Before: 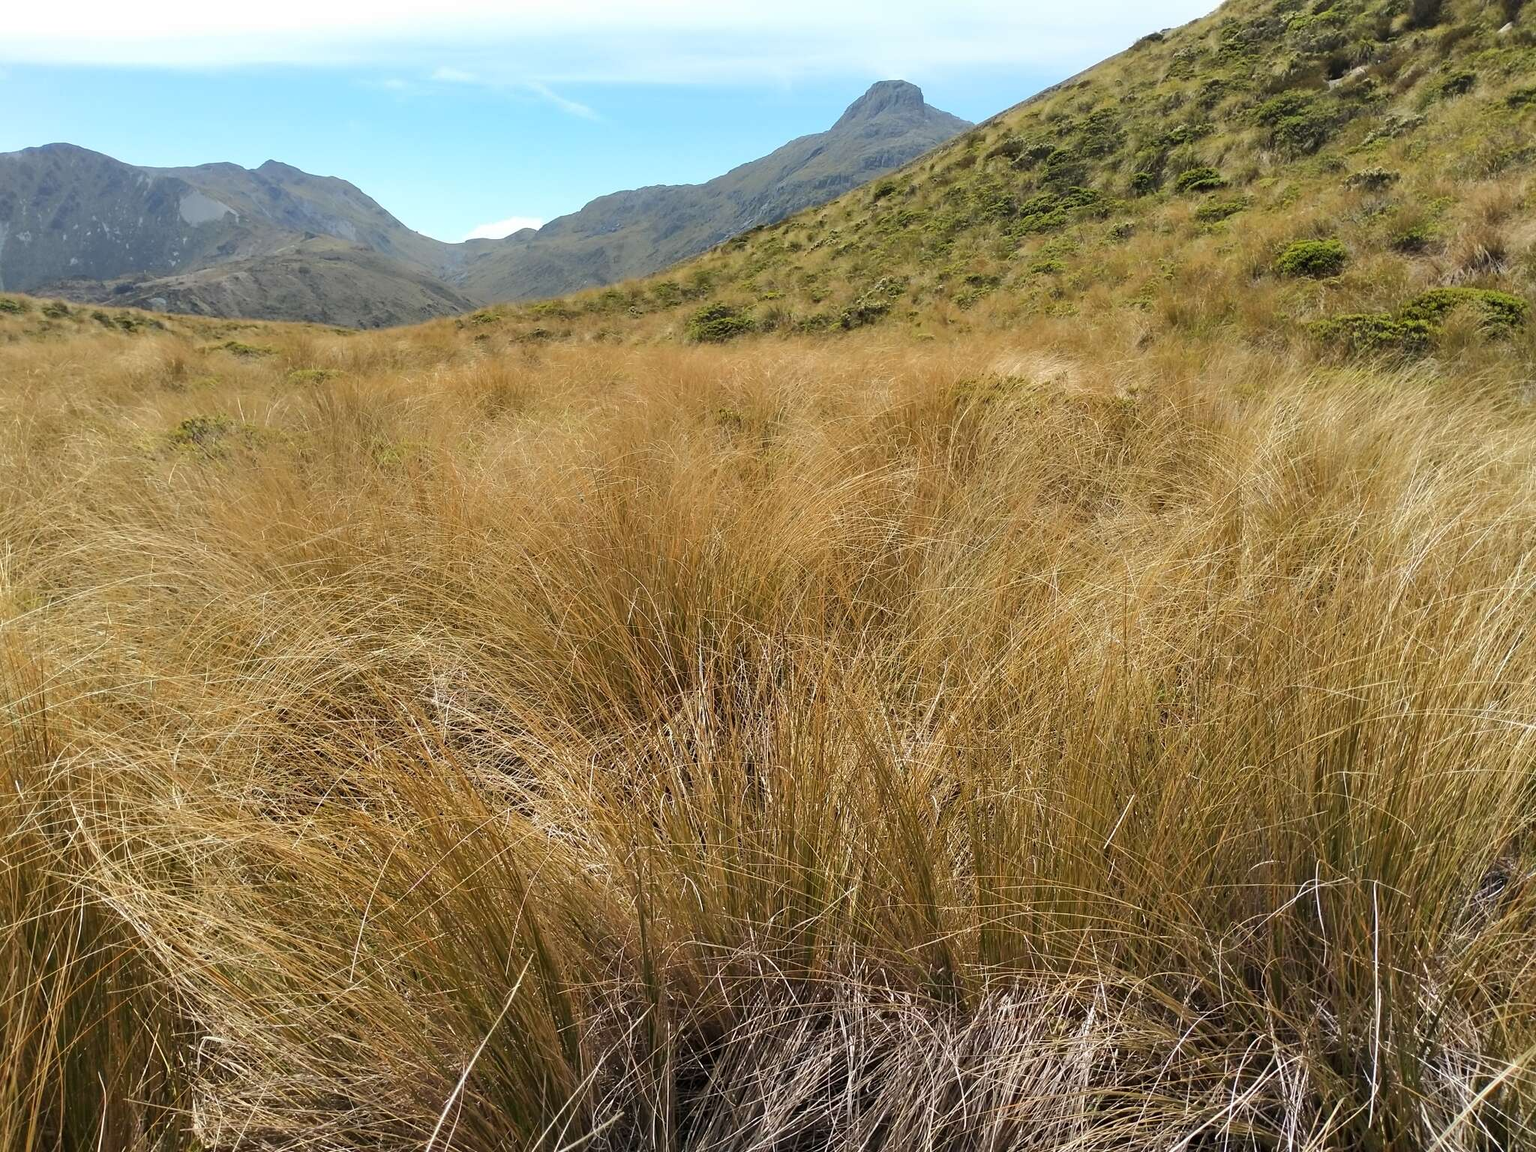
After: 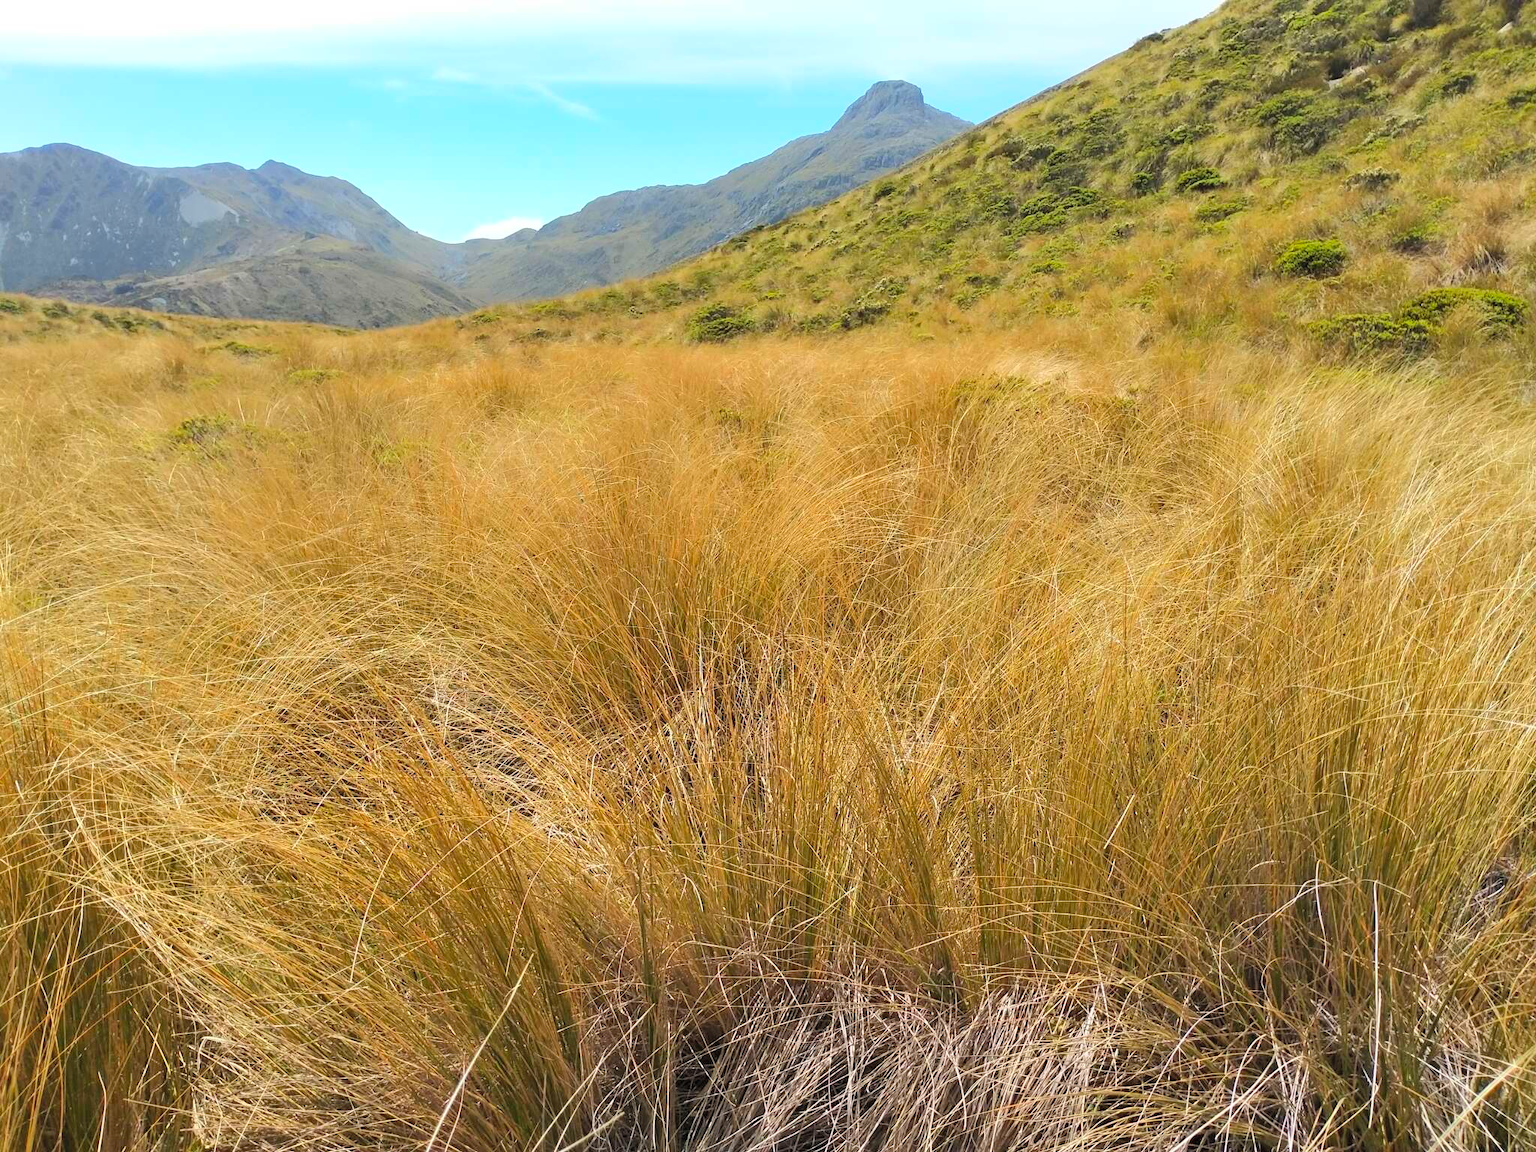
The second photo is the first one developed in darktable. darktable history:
contrast brightness saturation: contrast 0.069, brightness 0.179, saturation 0.406
